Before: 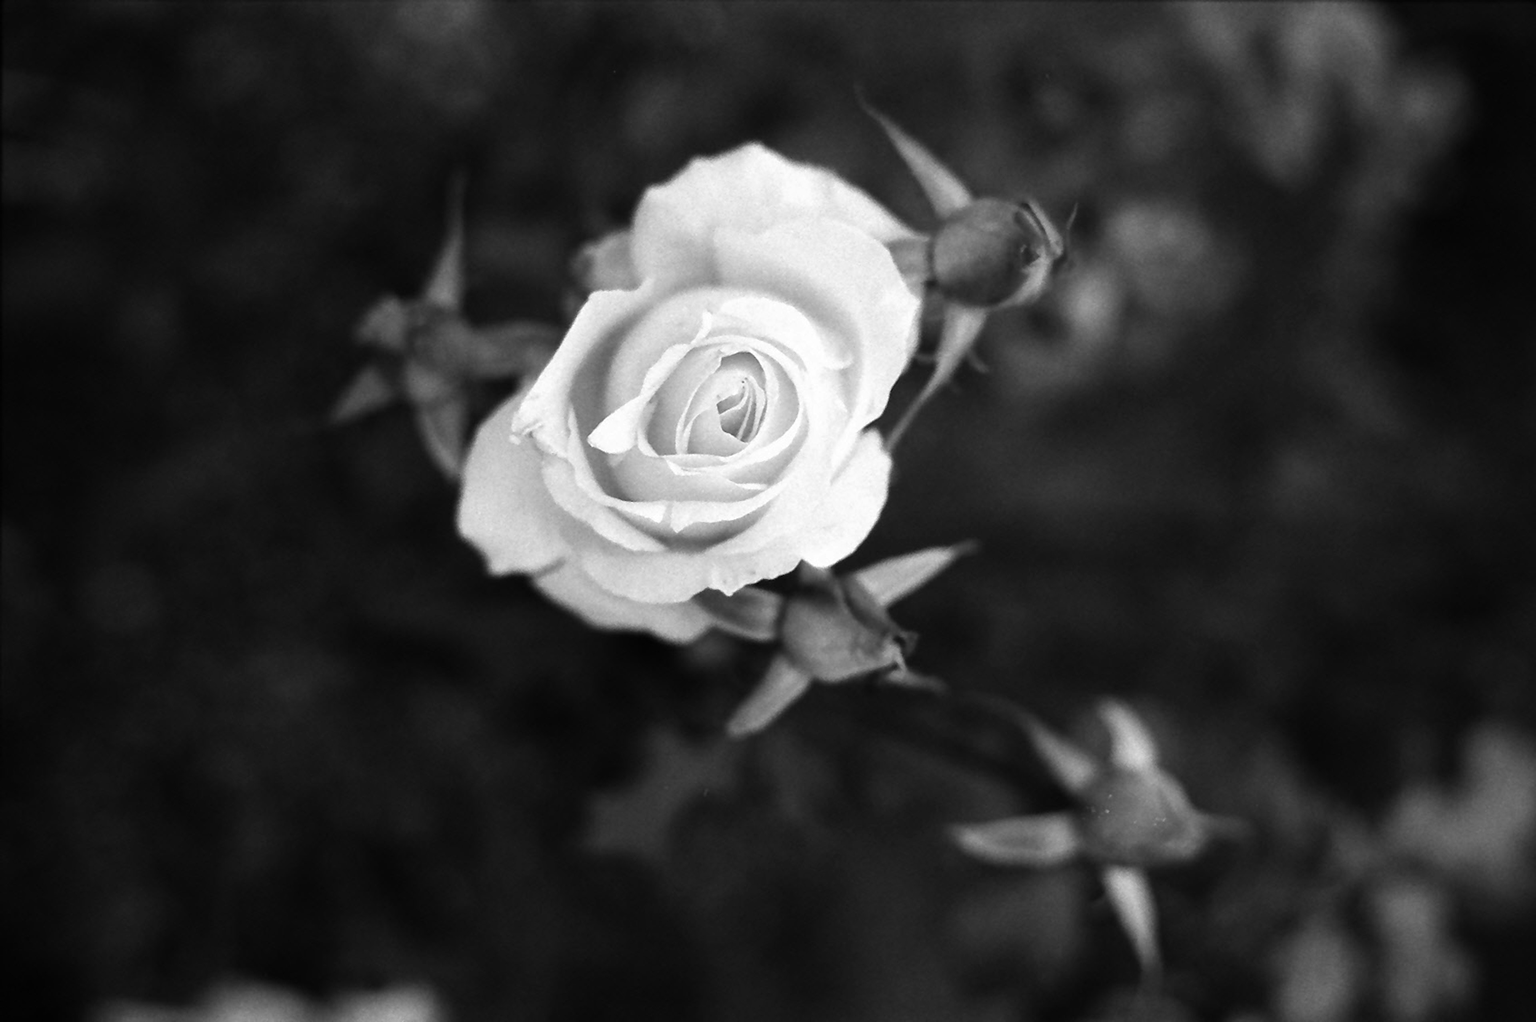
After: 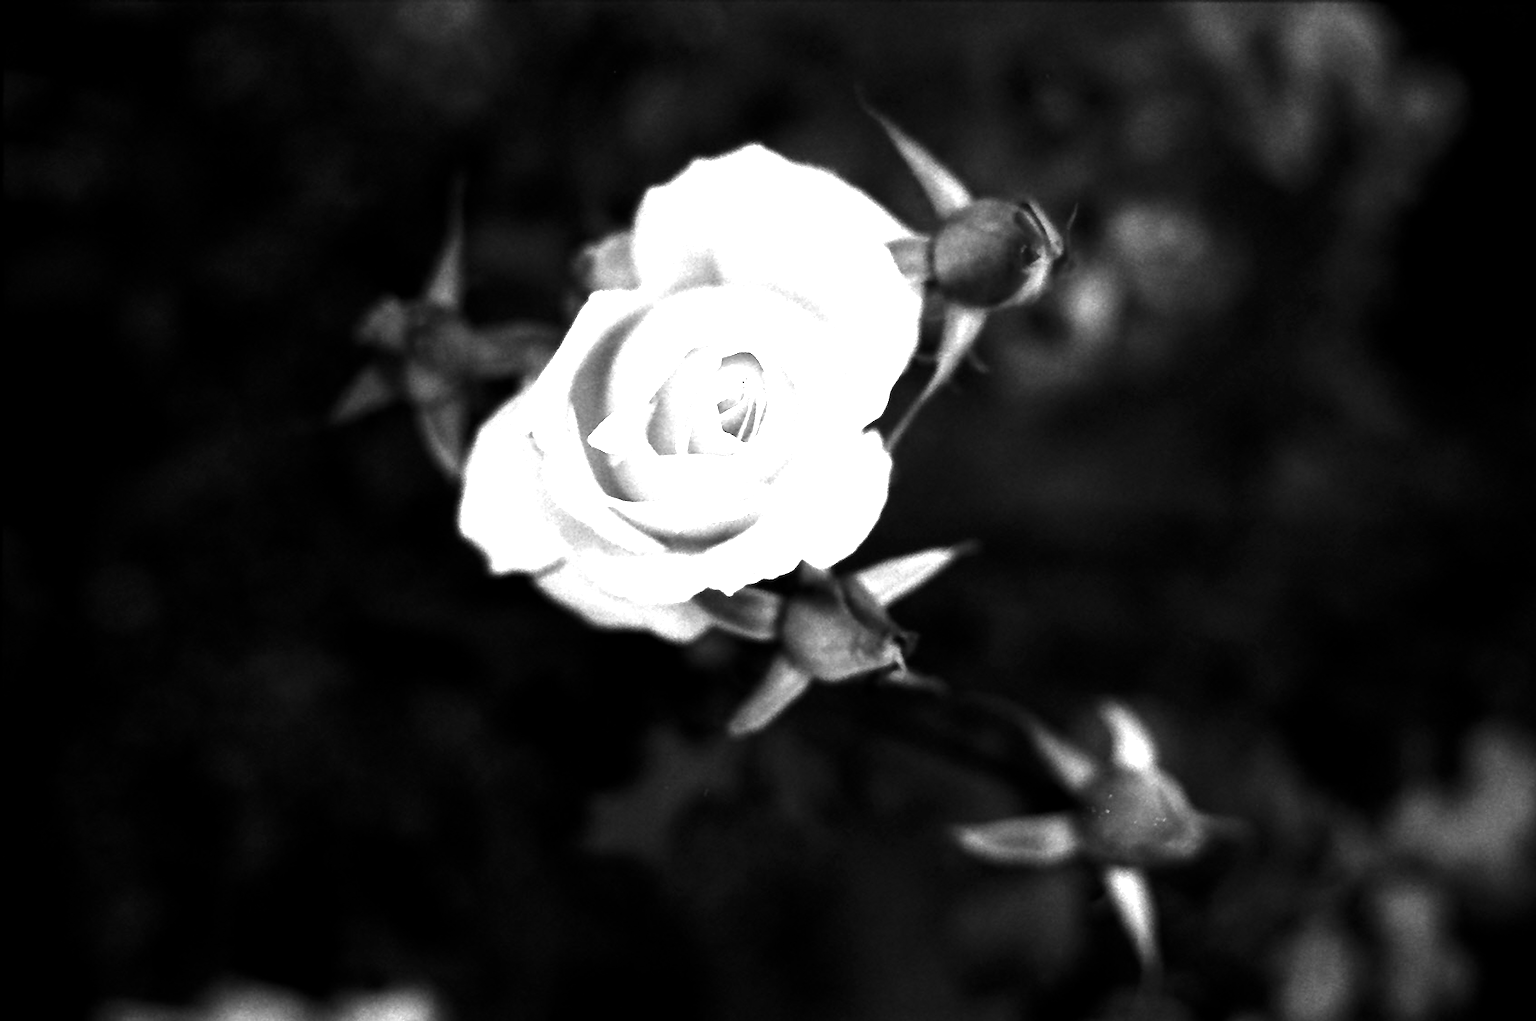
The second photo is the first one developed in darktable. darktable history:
exposure: black level correction 0, exposure 1.1 EV, compensate highlight preservation false
vibrance: on, module defaults
levels: mode automatic, black 8.58%, gray 59.42%, levels [0, 0.445, 1]
